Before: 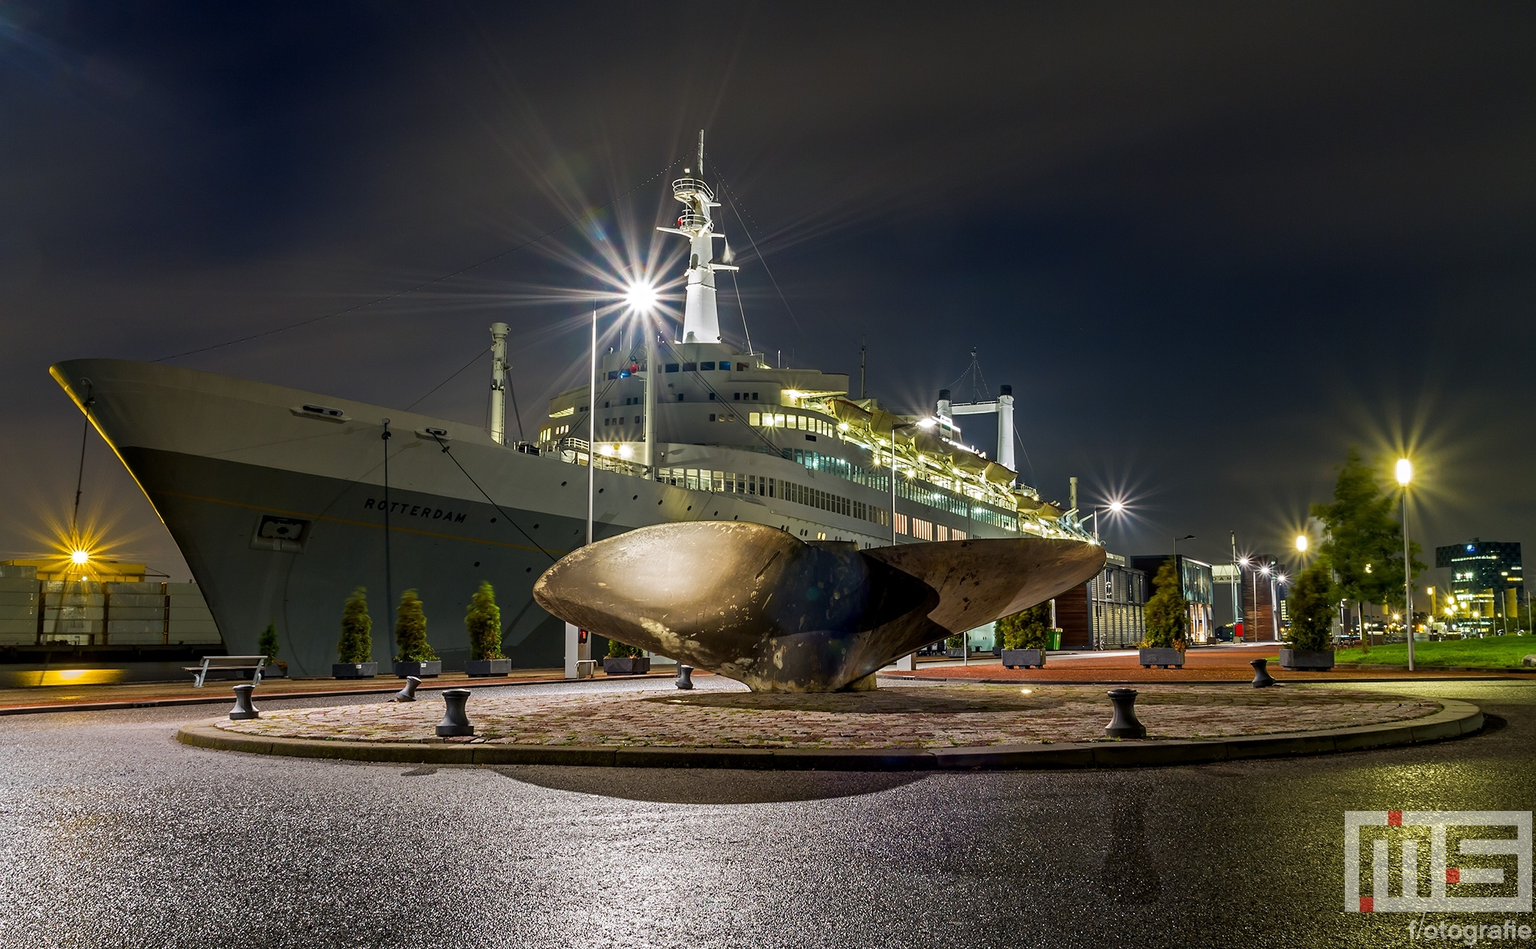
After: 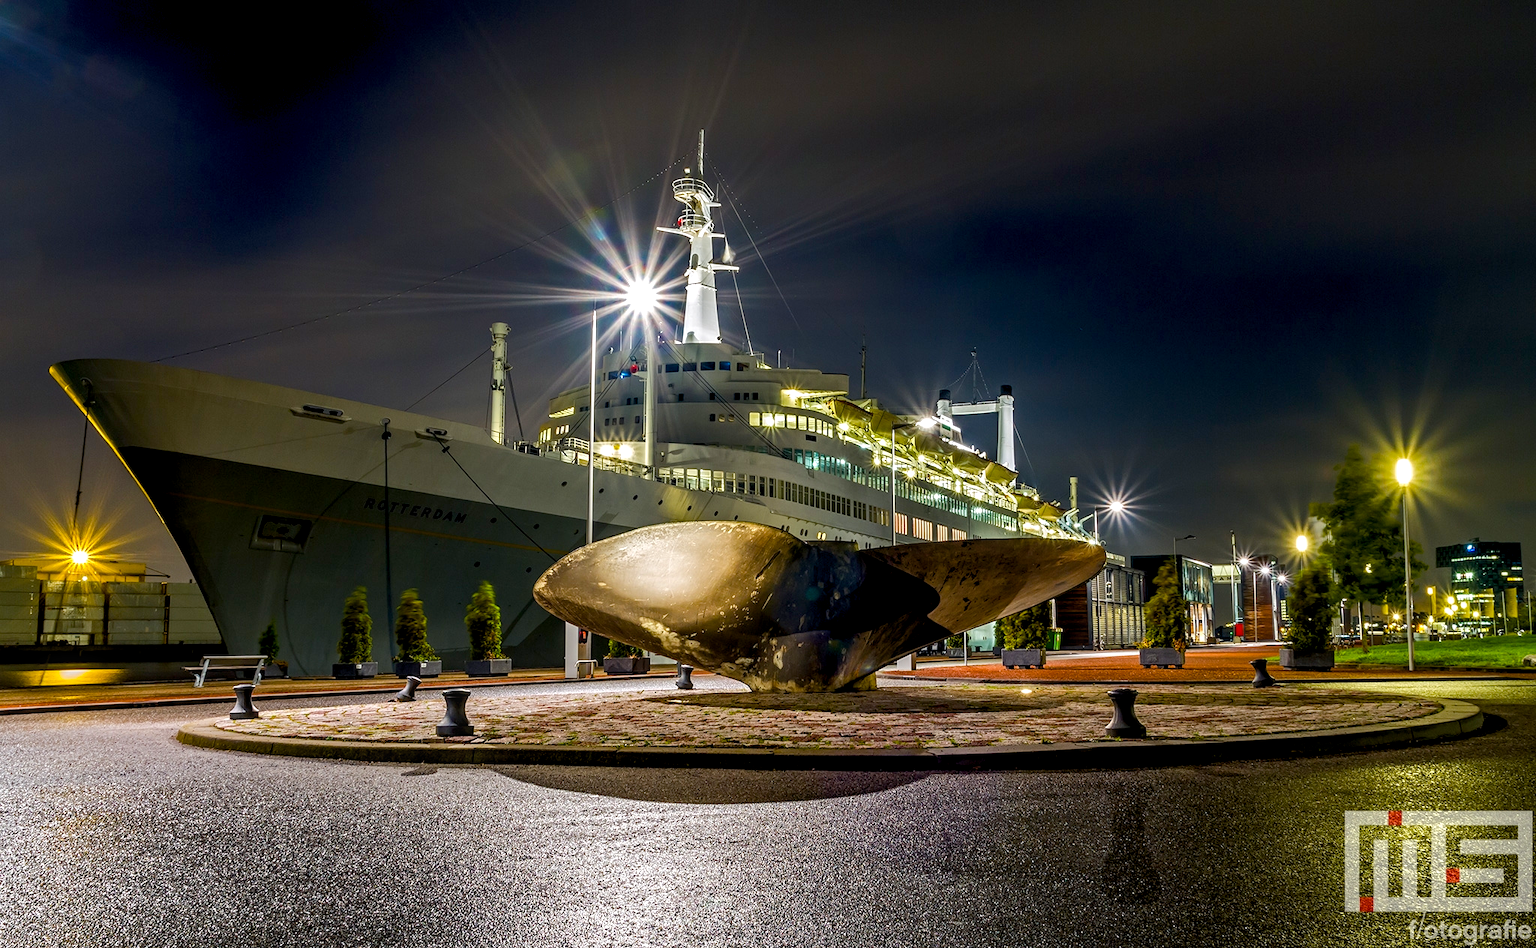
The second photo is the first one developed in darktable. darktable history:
color balance rgb: global offset › luminance -0.51%, perceptual saturation grading › global saturation 27.53%, perceptual saturation grading › highlights -25%, perceptual saturation grading › shadows 25%, perceptual brilliance grading › highlights 6.62%, perceptual brilliance grading › mid-tones 17.07%, perceptual brilliance grading › shadows -5.23%
local contrast: on, module defaults
